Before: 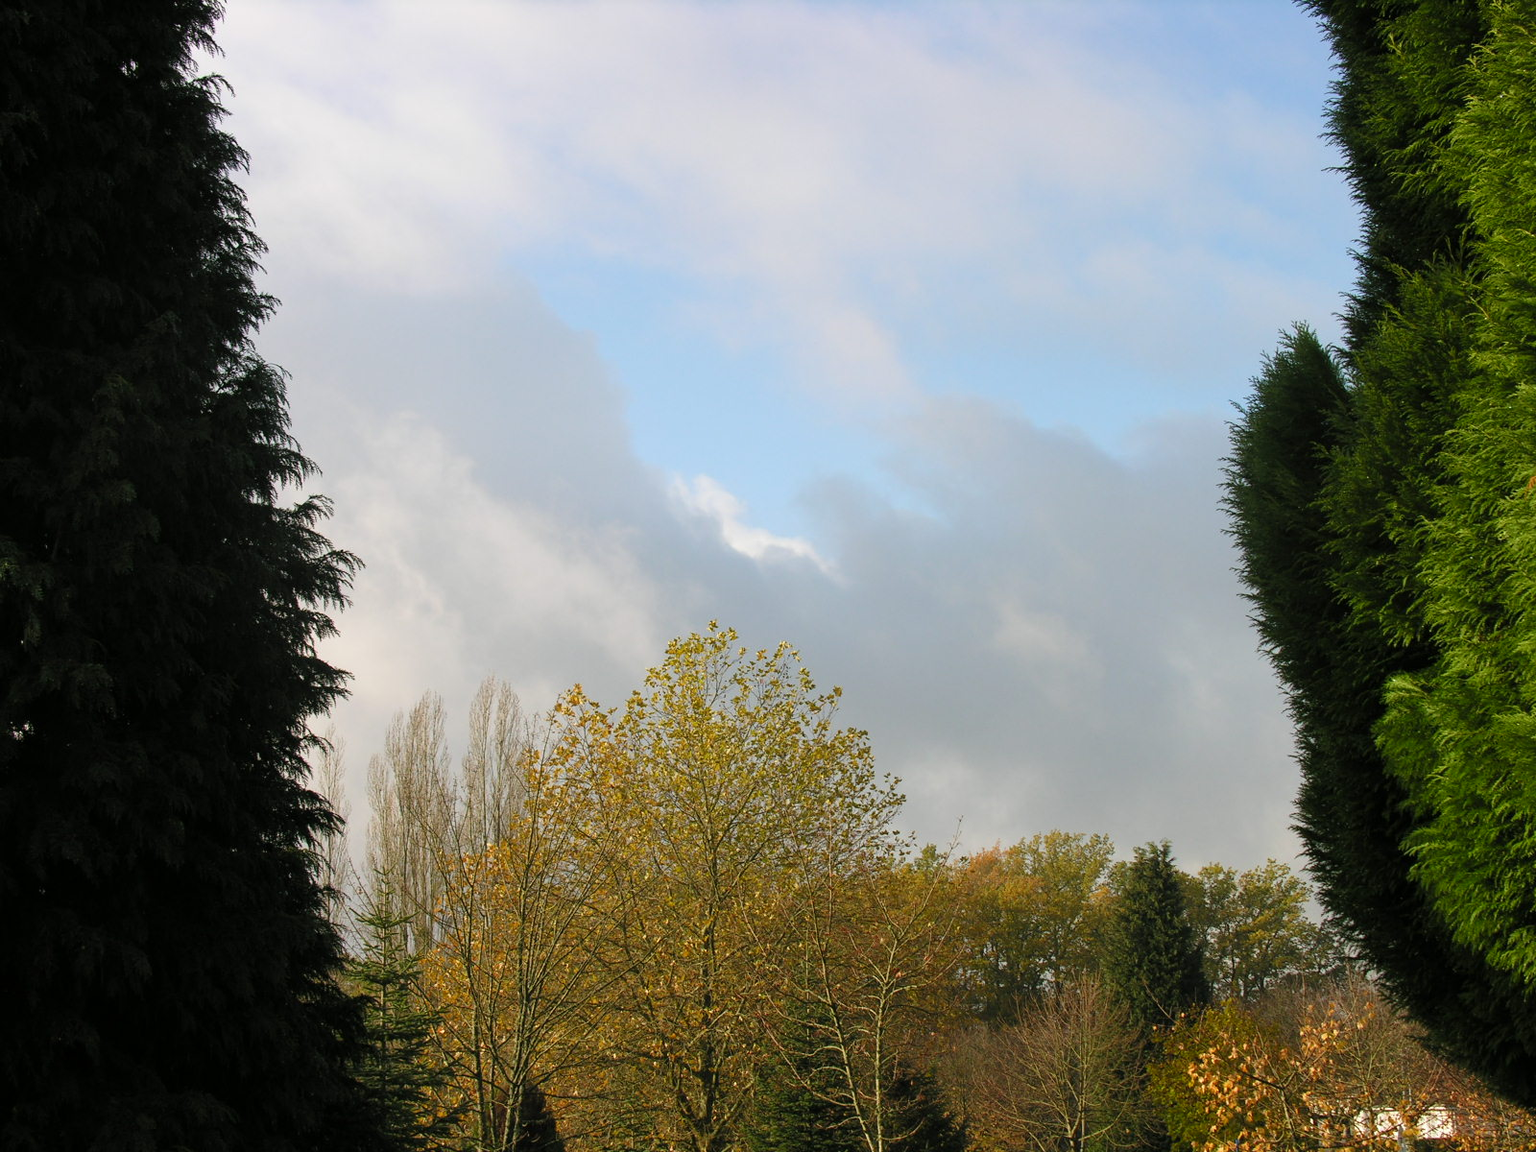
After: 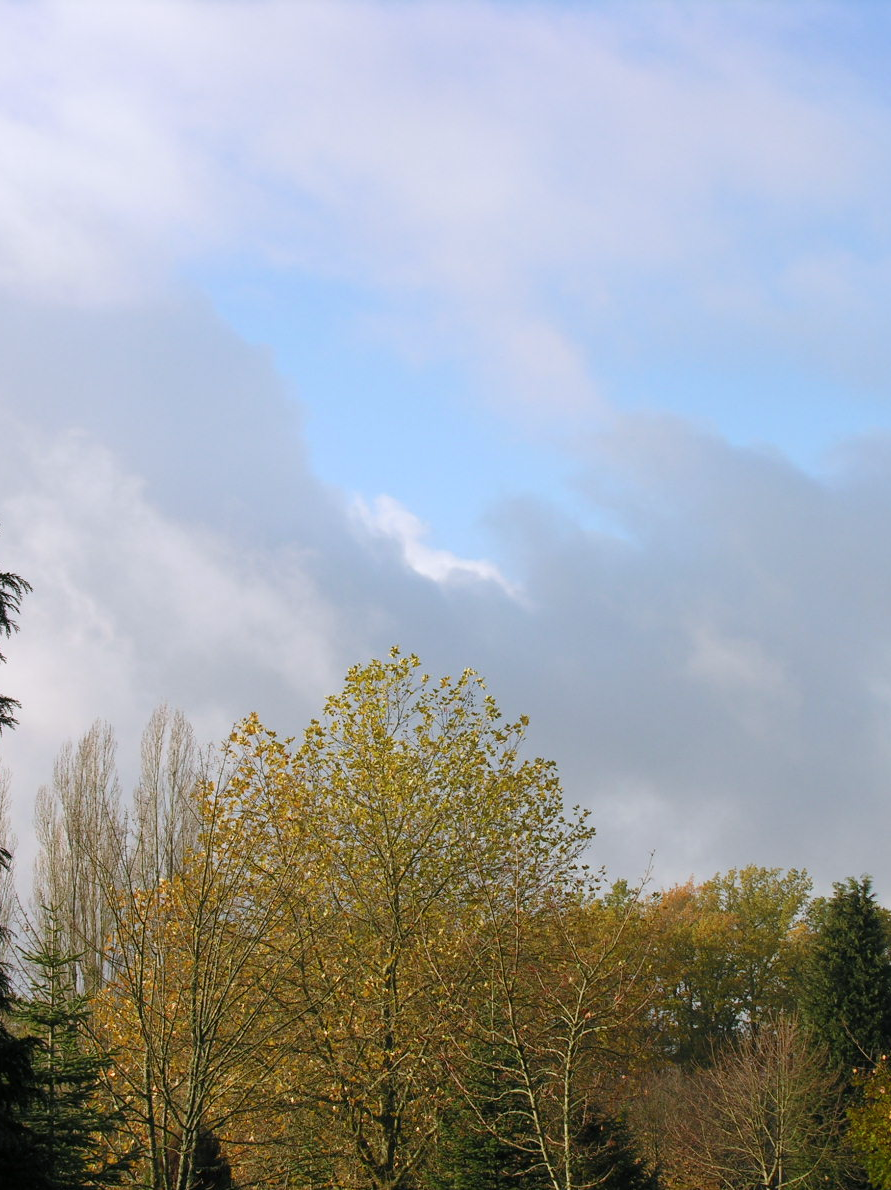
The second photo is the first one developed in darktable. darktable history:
crop: left 21.752%, right 21.974%, bottom 0.004%
color calibration: illuminant as shot in camera, x 0.358, y 0.373, temperature 4628.91 K
